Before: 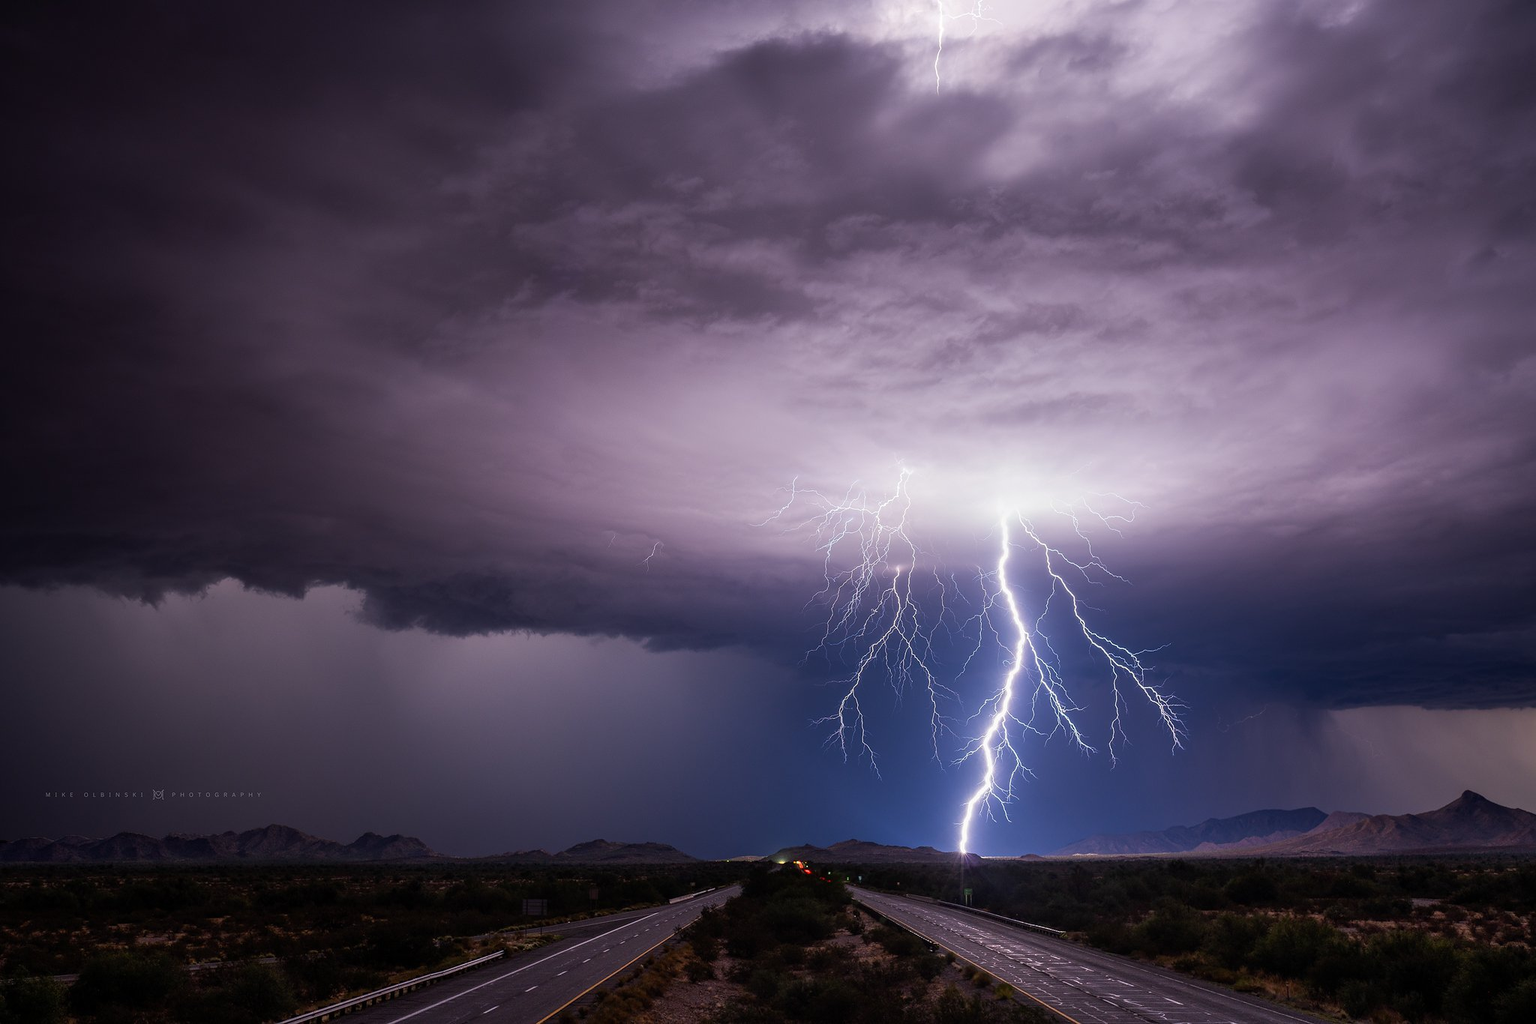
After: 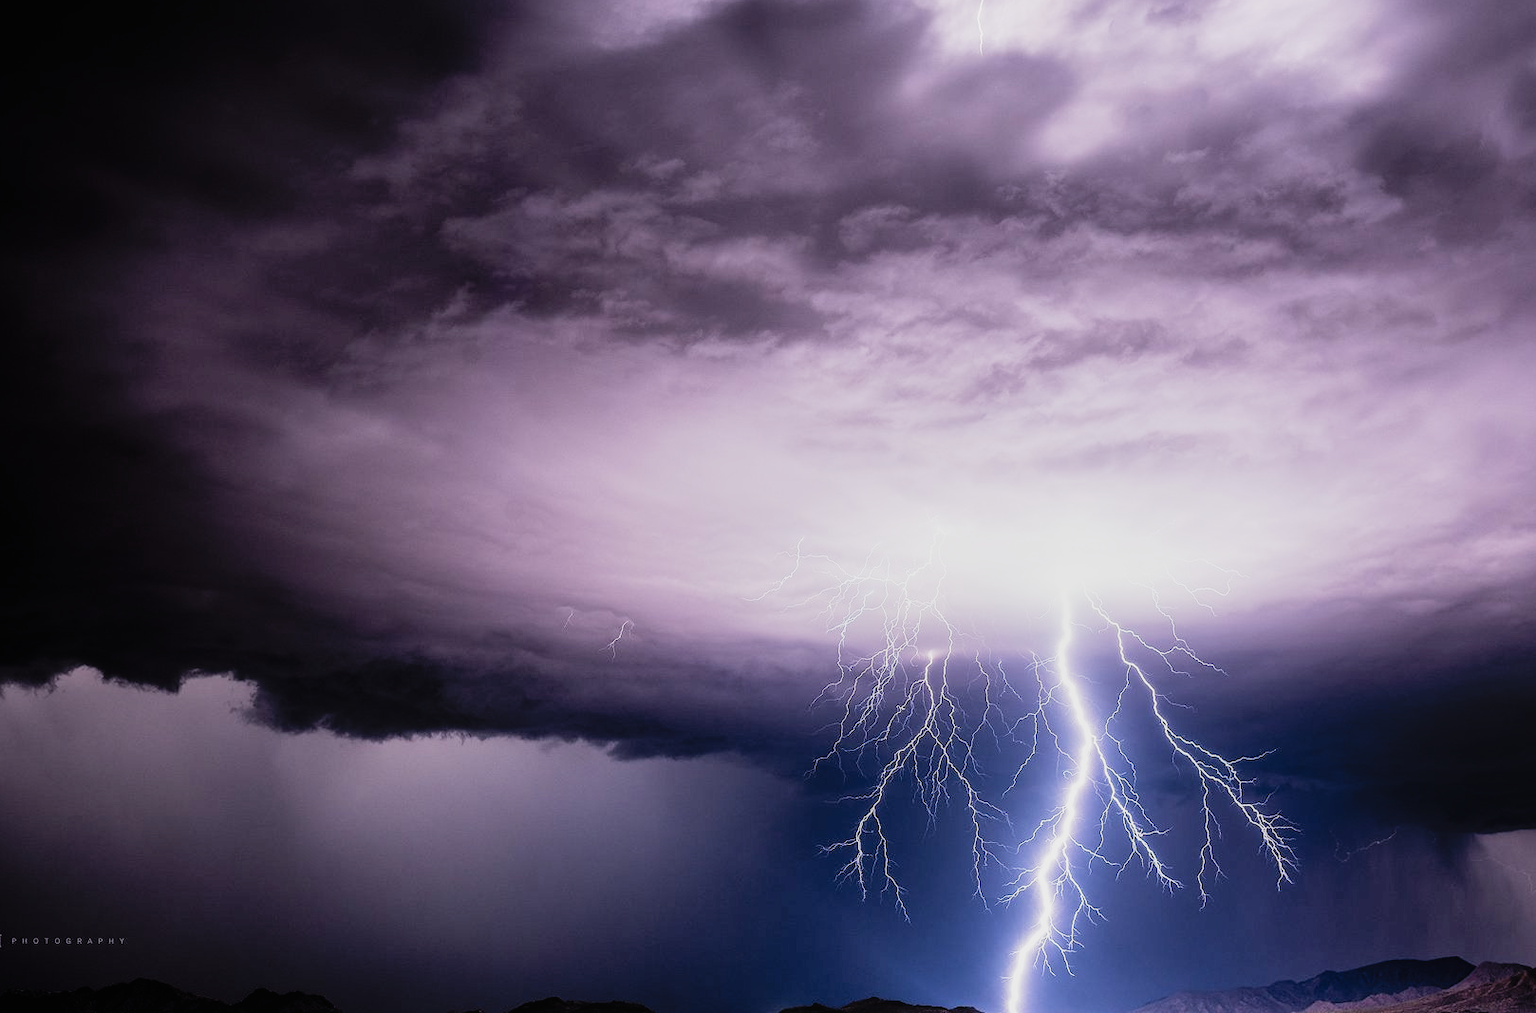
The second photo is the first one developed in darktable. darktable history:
tone curve: curves: ch0 [(0, 0.005) (0.103, 0.097) (0.18, 0.22) (0.378, 0.482) (0.504, 0.631) (0.663, 0.801) (0.834, 0.914) (1, 0.971)]; ch1 [(0, 0) (0.172, 0.123) (0.324, 0.253) (0.396, 0.388) (0.478, 0.461) (0.499, 0.498) (0.522, 0.528) (0.604, 0.692) (0.704, 0.818) (1, 1)]; ch2 [(0, 0) (0.411, 0.424) (0.496, 0.5) (0.515, 0.519) (0.555, 0.585) (0.628, 0.703) (1, 1)], preserve colors none
crop and rotate: left 10.637%, top 5.1%, right 10.352%, bottom 16.647%
filmic rgb: black relative exposure -5.05 EV, white relative exposure 3.52 EV, hardness 3.17, contrast 1.296, highlights saturation mix -49.48%, iterations of high-quality reconstruction 0
local contrast: detail 110%
